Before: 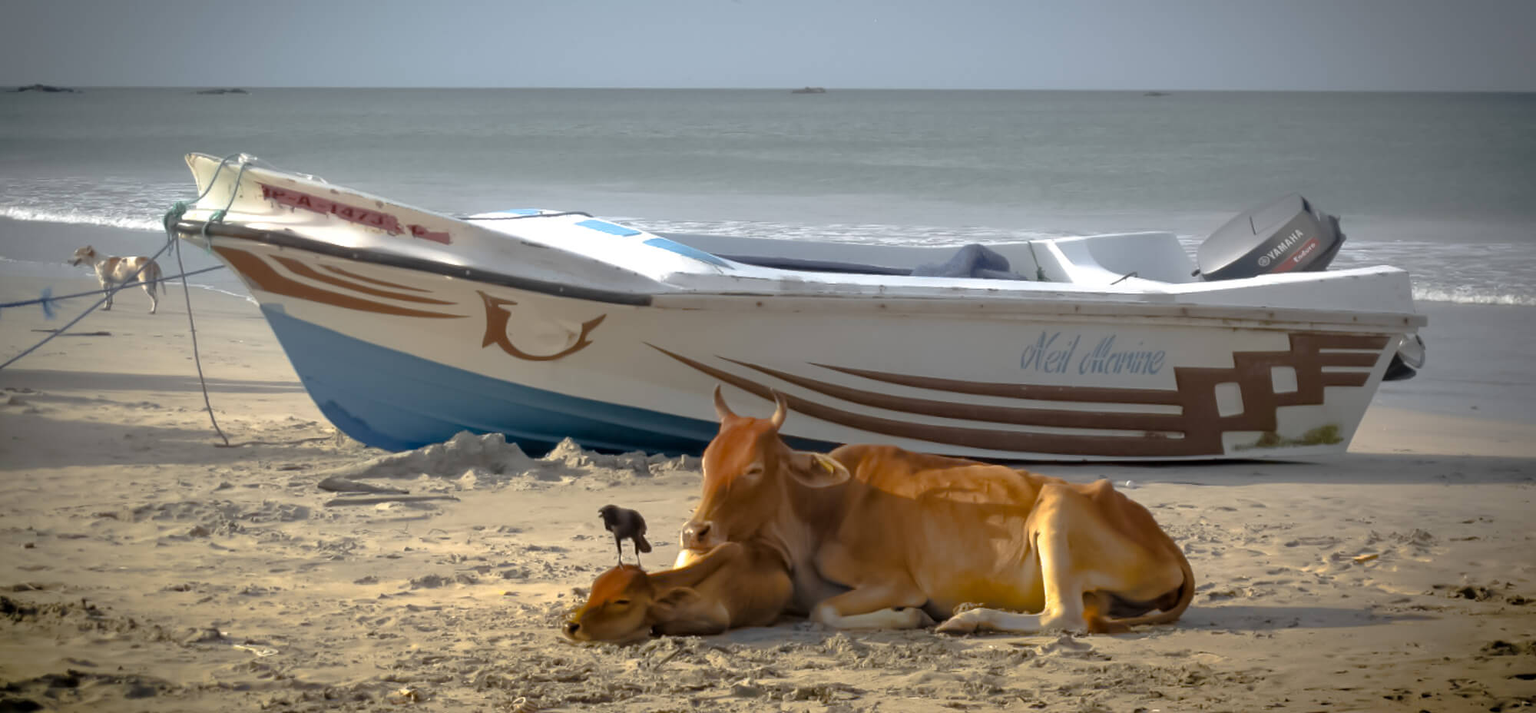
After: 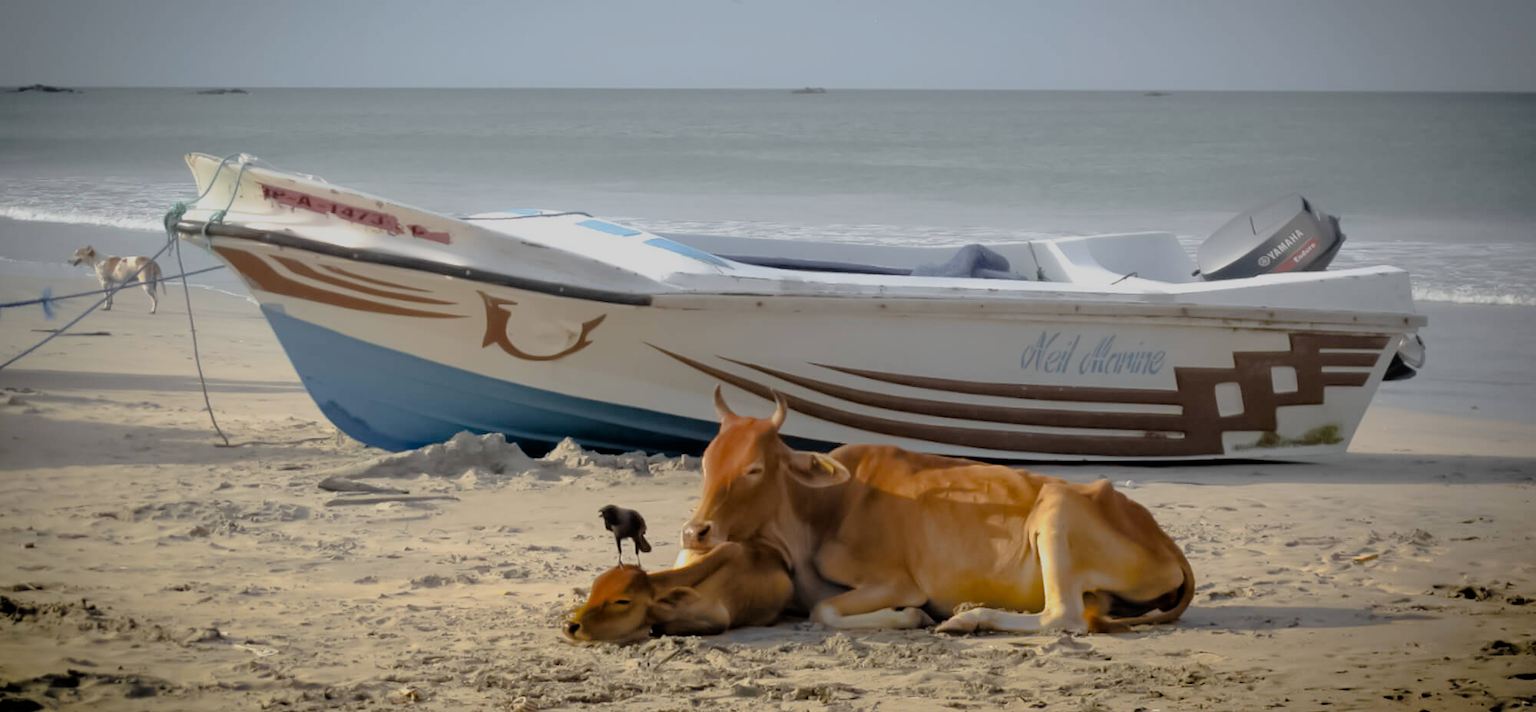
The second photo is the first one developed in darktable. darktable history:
filmic rgb: black relative exposure -6.97 EV, white relative exposure 5.58 EV, hardness 2.85
exposure: exposure 0.163 EV, compensate exposure bias true, compensate highlight preservation false
